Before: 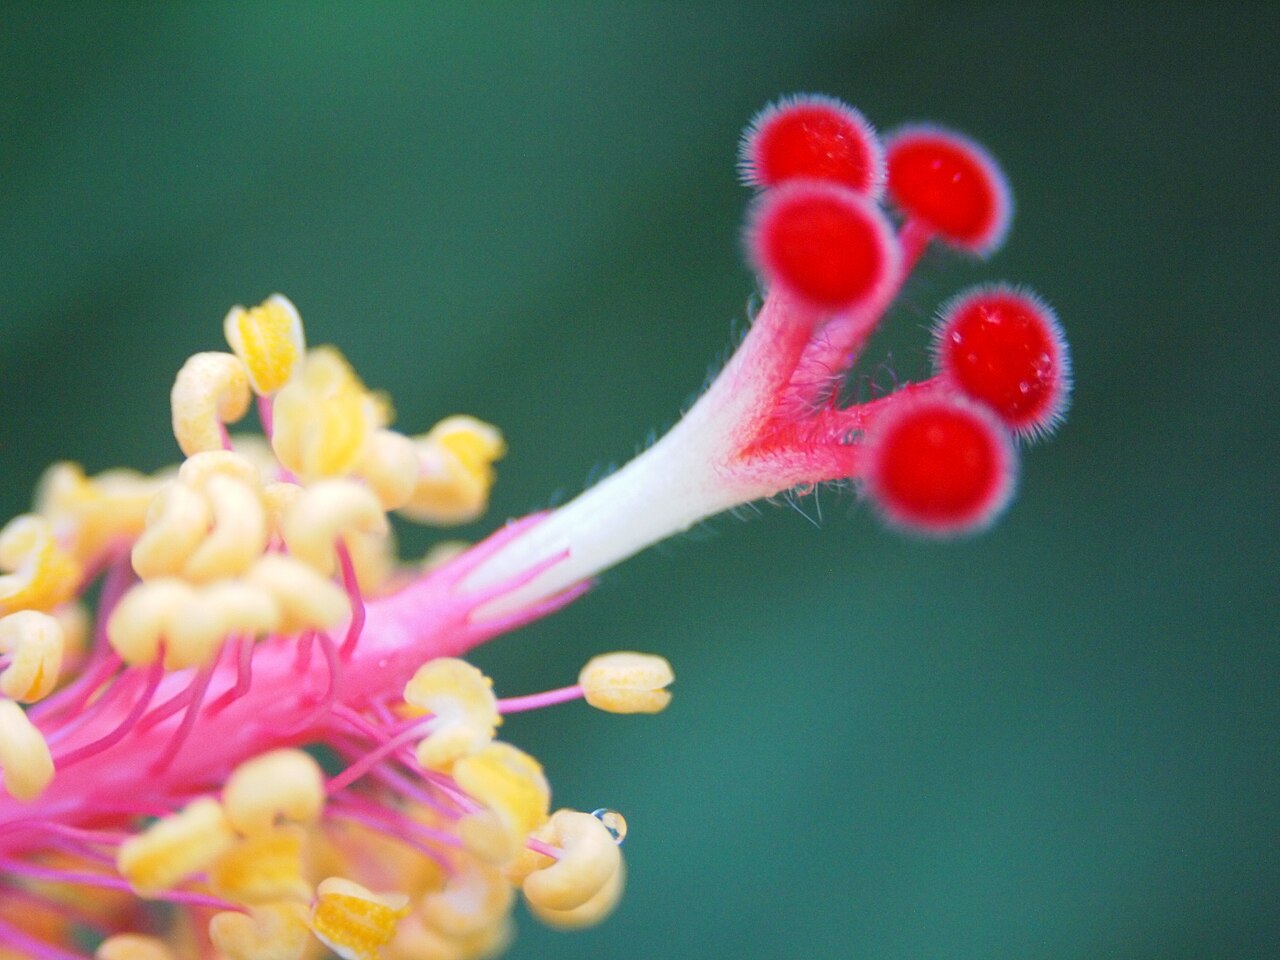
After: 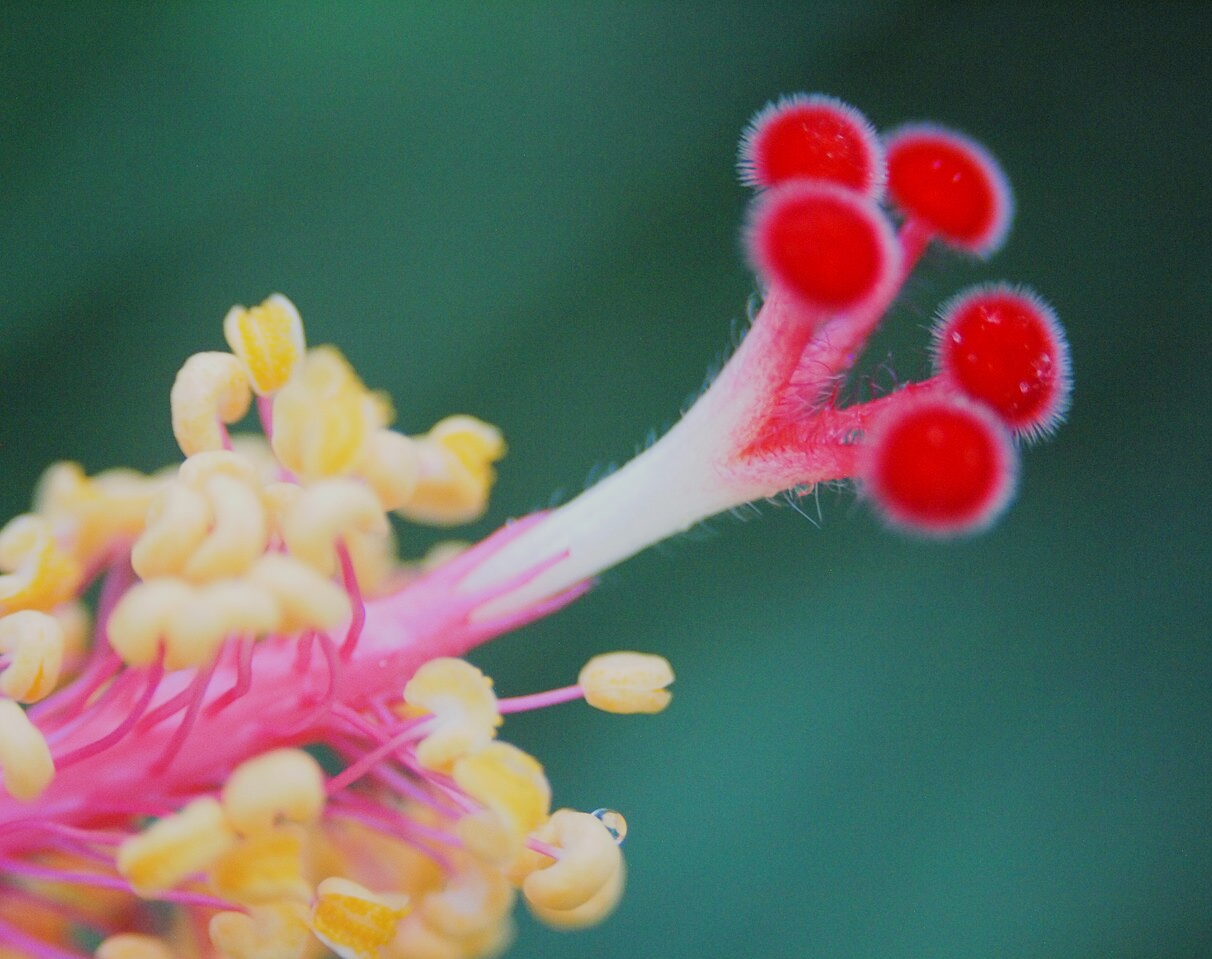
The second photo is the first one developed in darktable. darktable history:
crop and rotate: left 0%, right 5.272%
filmic rgb: black relative exposure -7.65 EV, white relative exposure 4.56 EV, hardness 3.61
